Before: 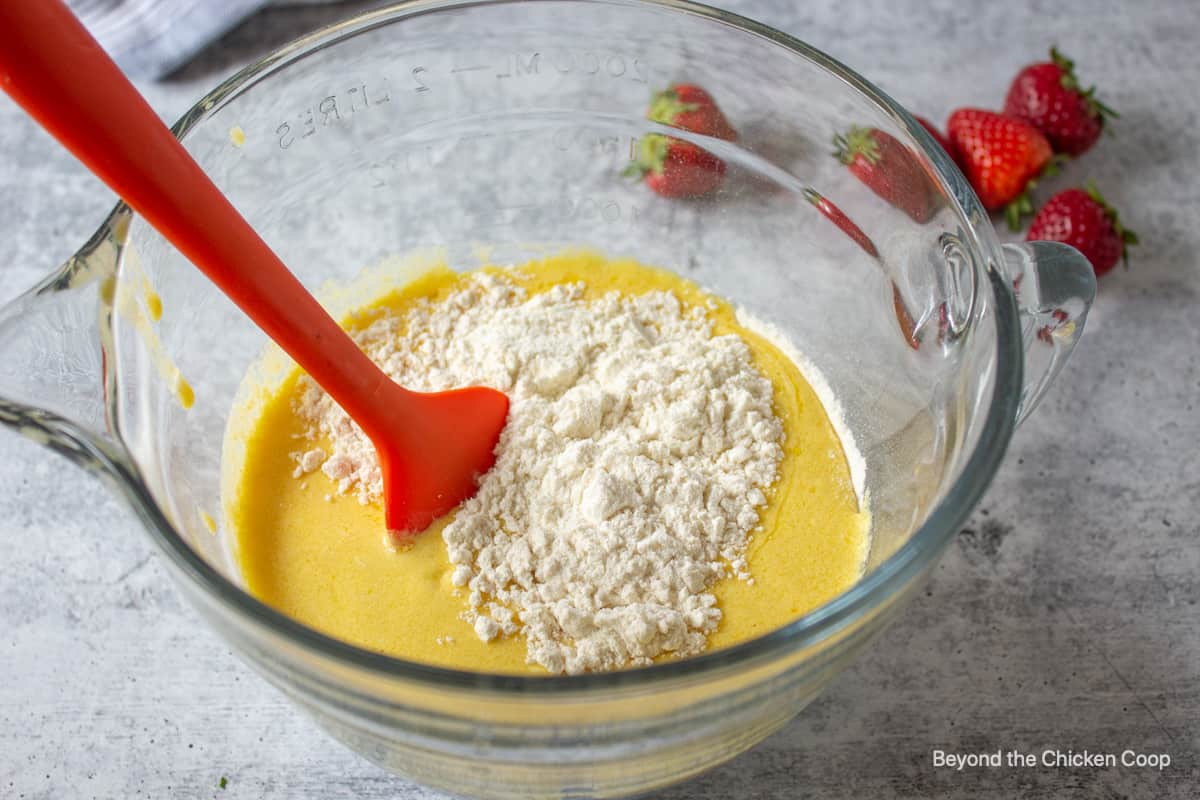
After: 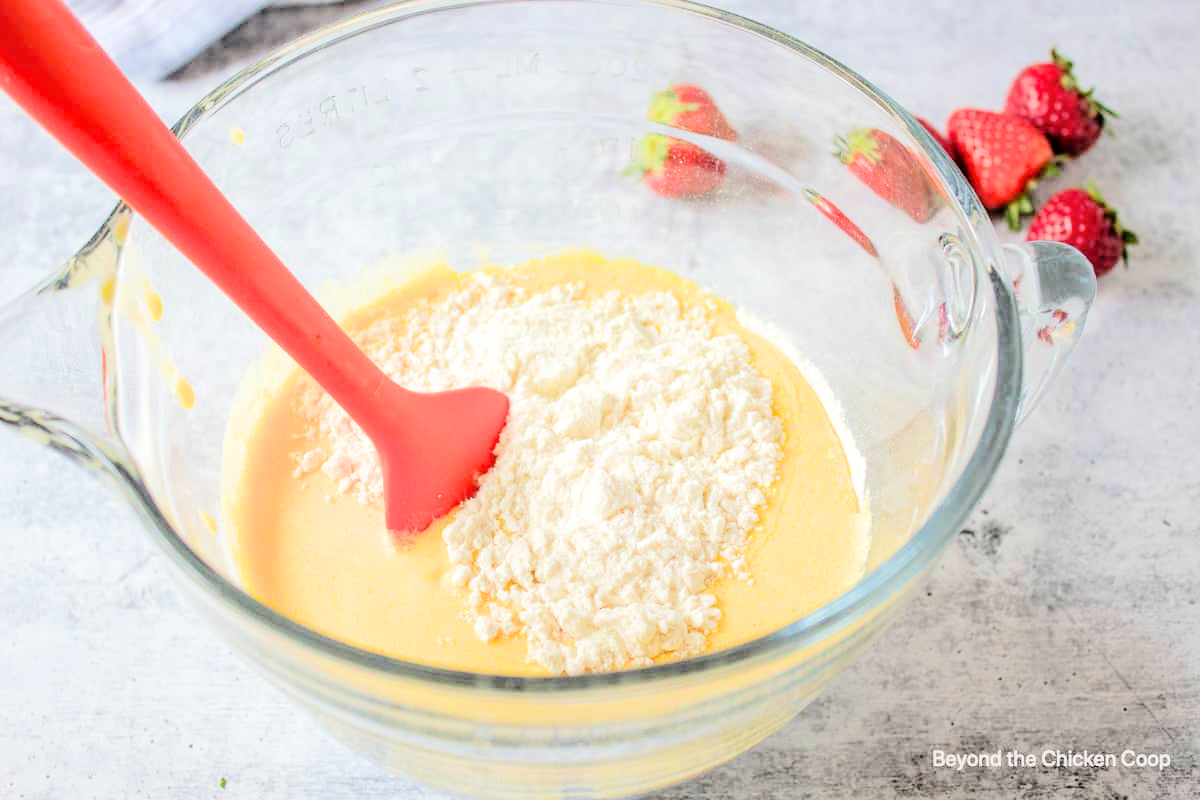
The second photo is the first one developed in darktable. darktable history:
tone equalizer: -7 EV 0.148 EV, -6 EV 0.608 EV, -5 EV 1.18 EV, -4 EV 1.31 EV, -3 EV 1.13 EV, -2 EV 0.6 EV, -1 EV 0.155 EV, edges refinement/feathering 500, mask exposure compensation -1.57 EV, preserve details no
exposure: exposure 0.641 EV, compensate exposure bias true, compensate highlight preservation false
filmic rgb: black relative exposure -16 EV, white relative exposure 6.24 EV, hardness 5.05, contrast 1.352
